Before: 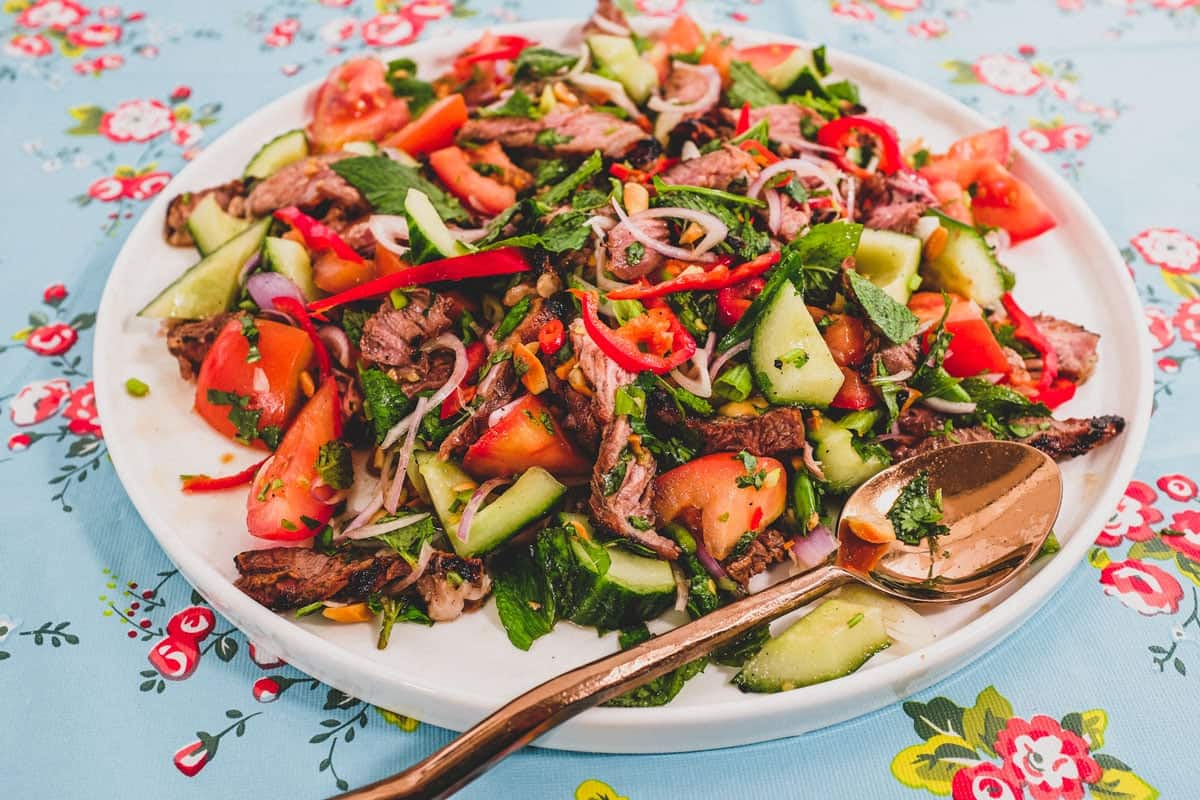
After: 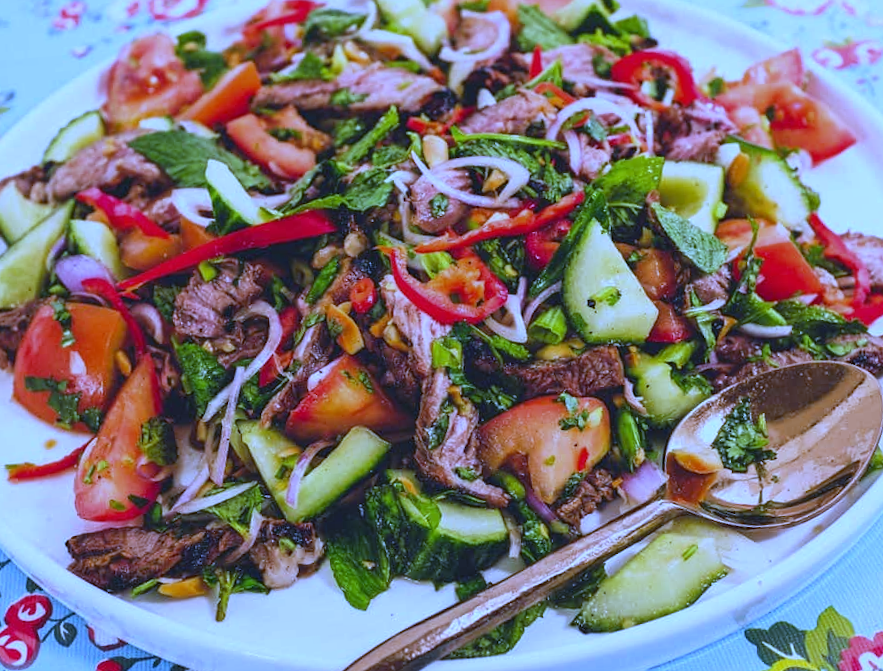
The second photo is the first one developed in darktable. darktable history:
rotate and perspective: rotation -4.86°, automatic cropping off
crop and rotate: left 17.046%, top 10.659%, right 12.989%, bottom 14.553%
white balance: red 0.766, blue 1.537
